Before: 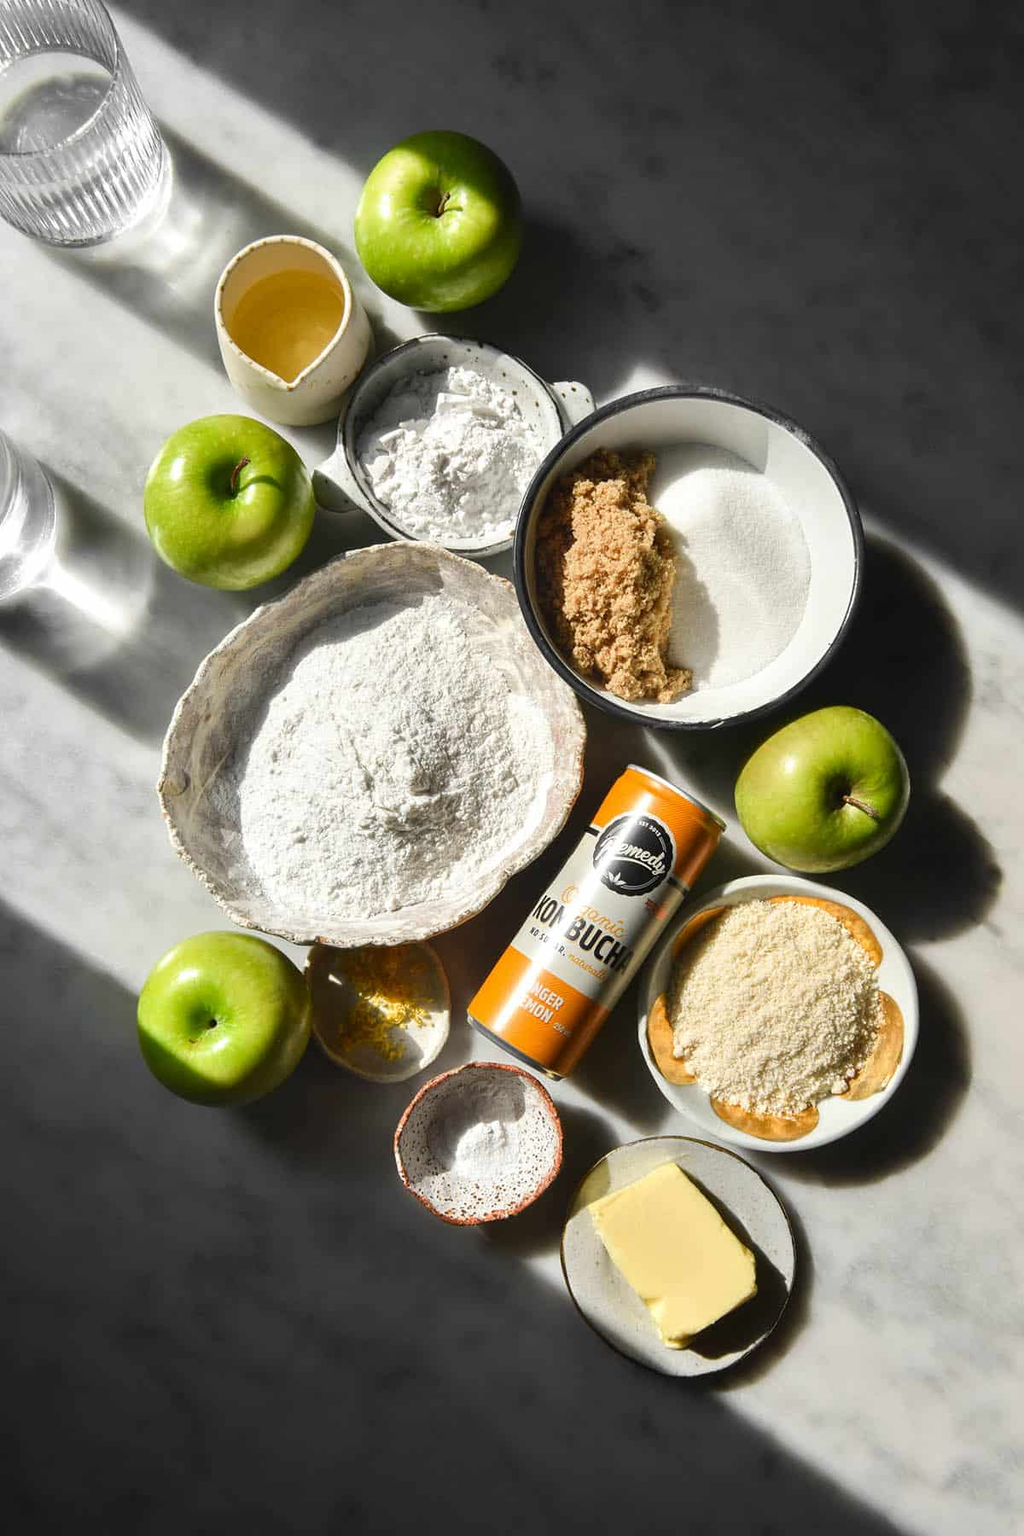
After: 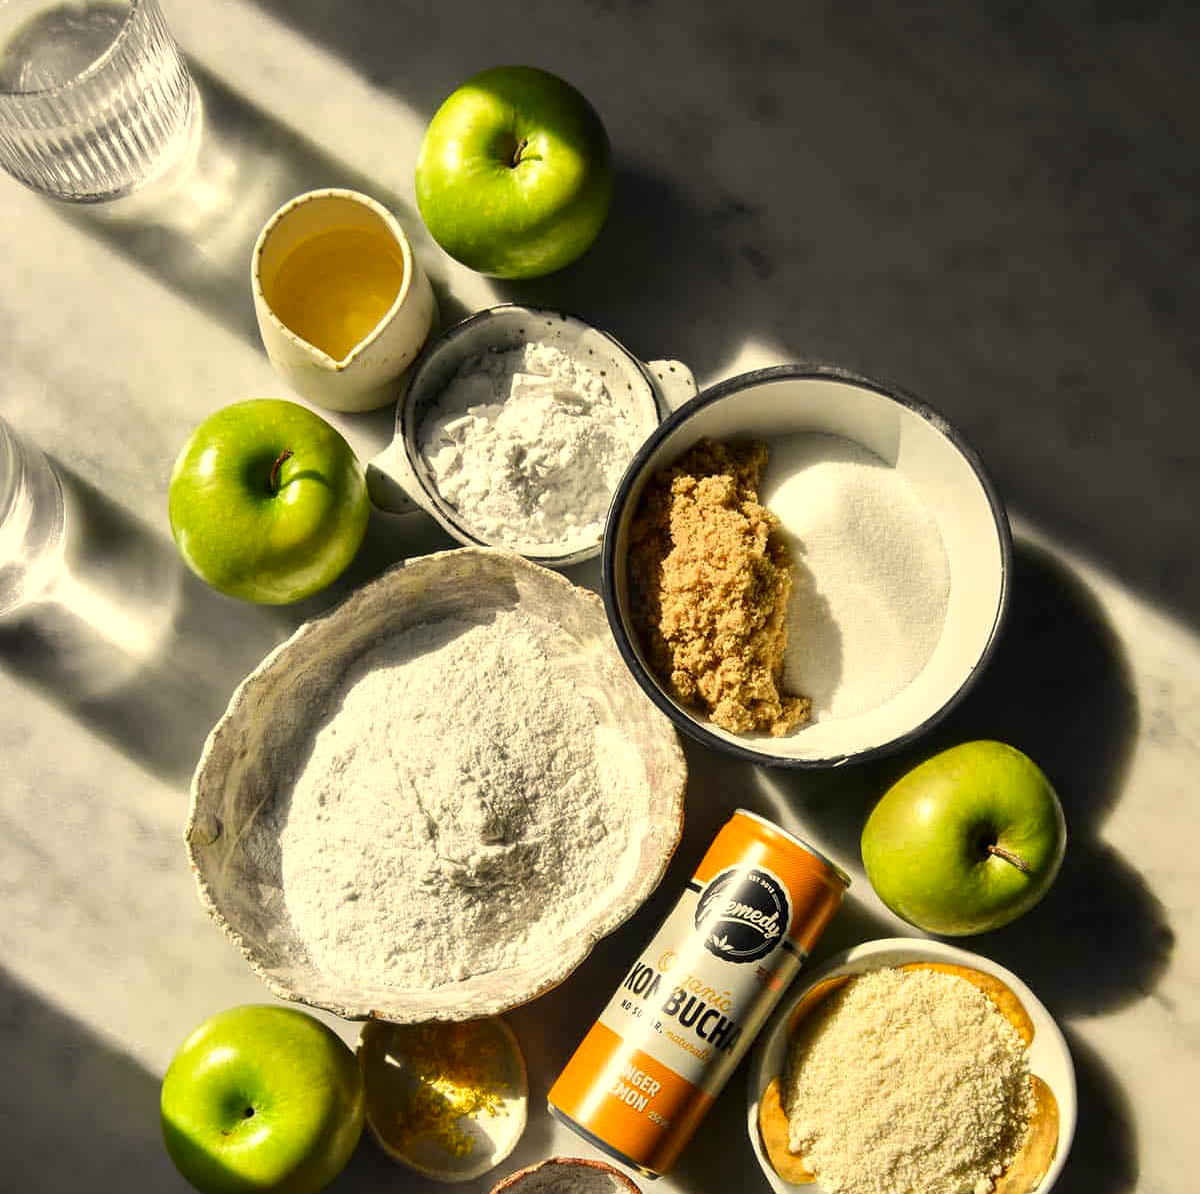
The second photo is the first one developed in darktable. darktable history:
contrast equalizer: octaves 7, y [[0.6 ×6], [0.55 ×6], [0 ×6], [0 ×6], [0 ×6]], mix 0.314
color correction: highlights a* 2.49, highlights b* 22.88
crop and rotate: top 4.883%, bottom 28.752%
